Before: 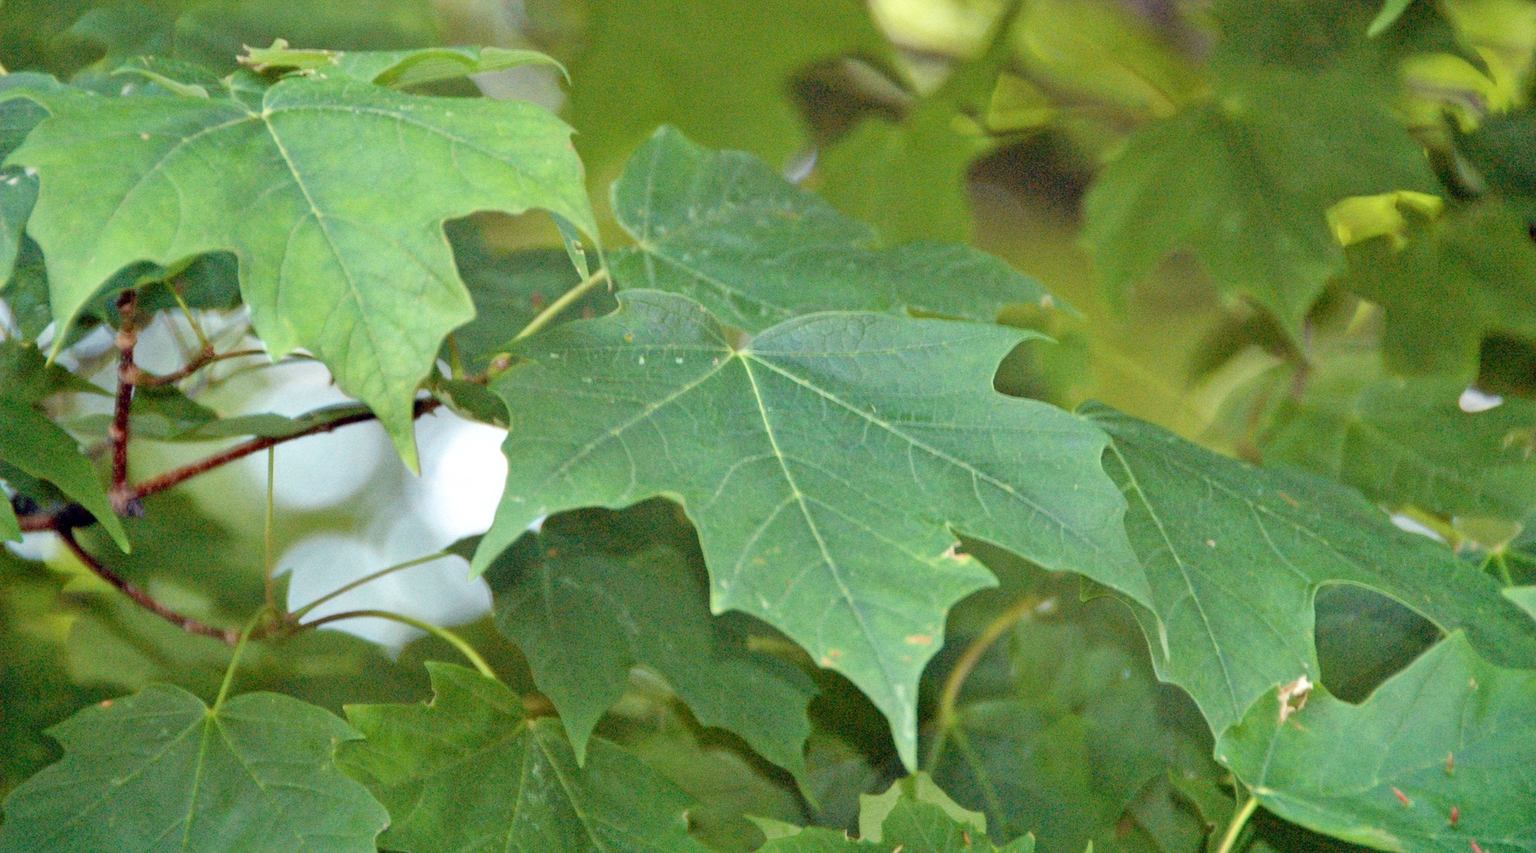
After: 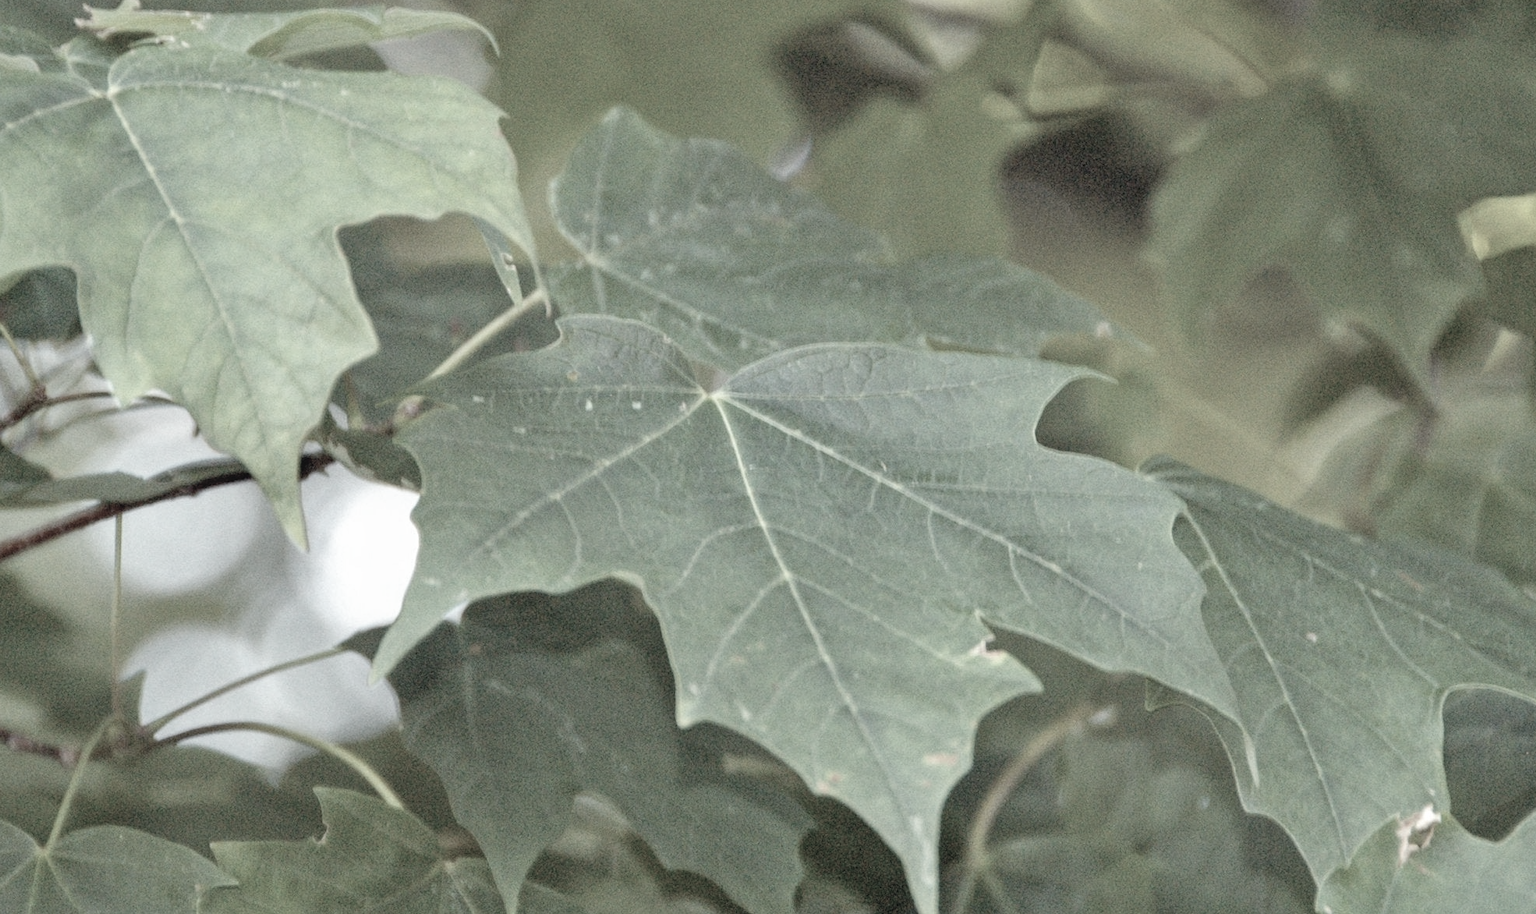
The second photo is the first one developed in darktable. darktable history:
crop: left 11.598%, top 4.889%, right 9.568%, bottom 10.561%
color correction: highlights b* 0.062, saturation 0.249
local contrast: detail 110%
